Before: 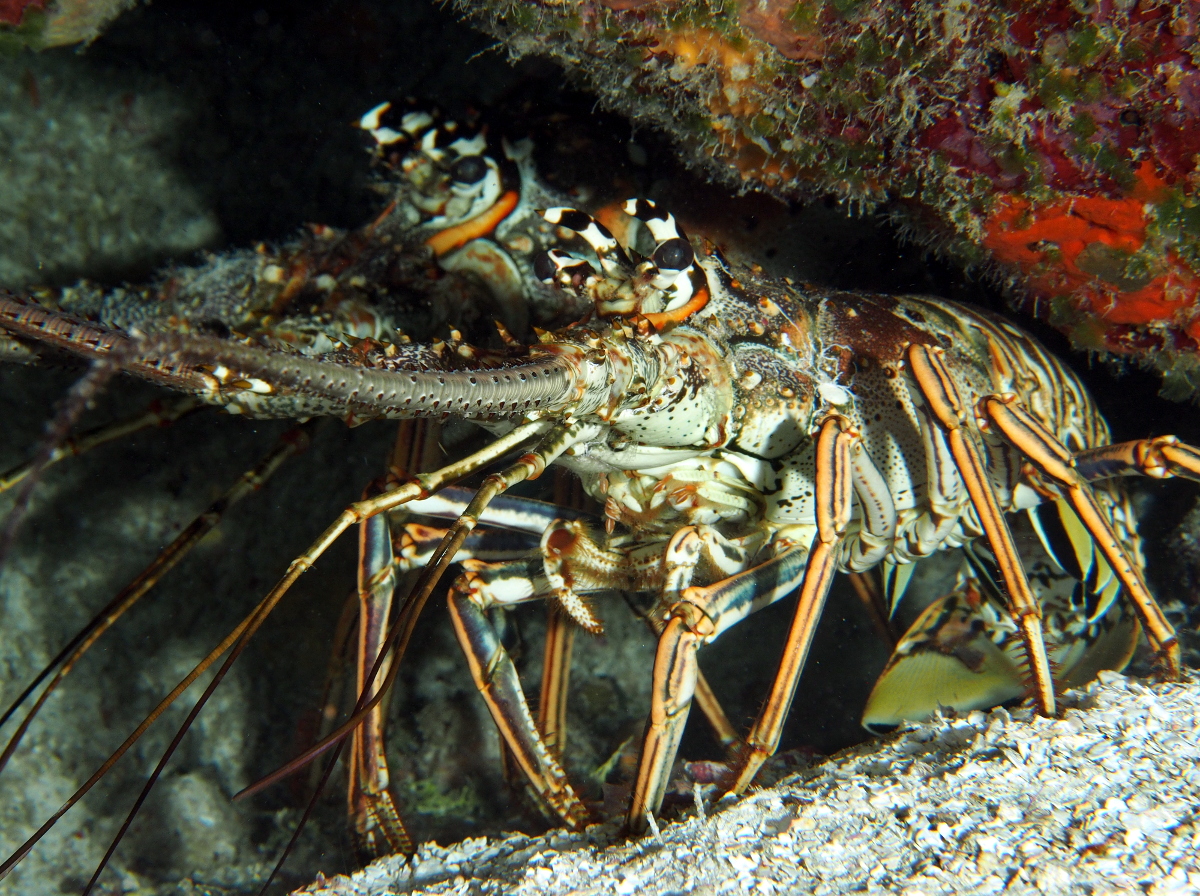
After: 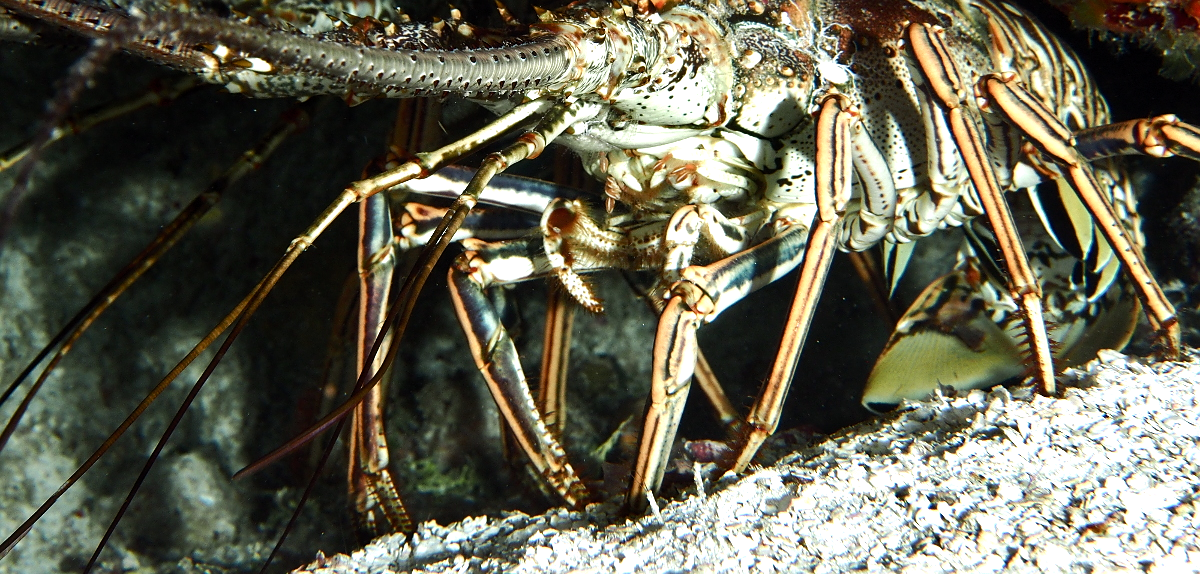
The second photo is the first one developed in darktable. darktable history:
sharpen: radius 1.004, threshold 0.935
crop and rotate: top 35.909%
color balance rgb: linear chroma grading › shadows -6.326%, linear chroma grading › highlights -6.739%, linear chroma grading › global chroma -10.519%, linear chroma grading › mid-tones -7.909%, perceptual saturation grading › global saturation 25.577%, perceptual saturation grading › highlights -50.461%, perceptual saturation grading › shadows 30.207%, perceptual brilliance grading › highlights 18.44%, perceptual brilliance grading › mid-tones 30.881%, perceptual brilliance grading › shadows -31.852%
